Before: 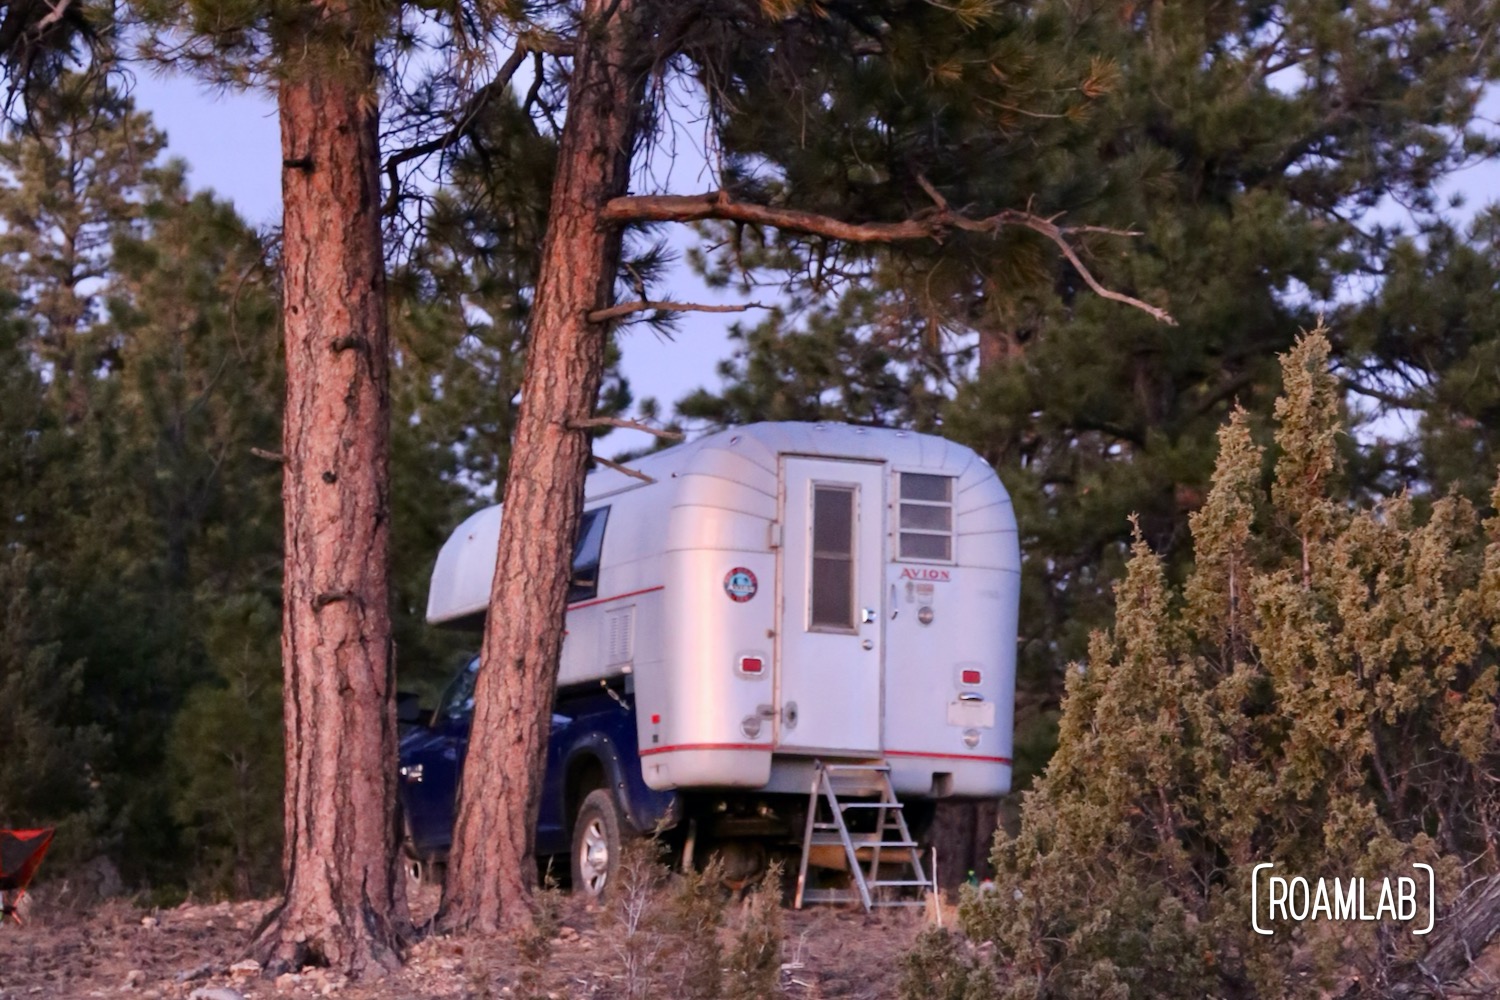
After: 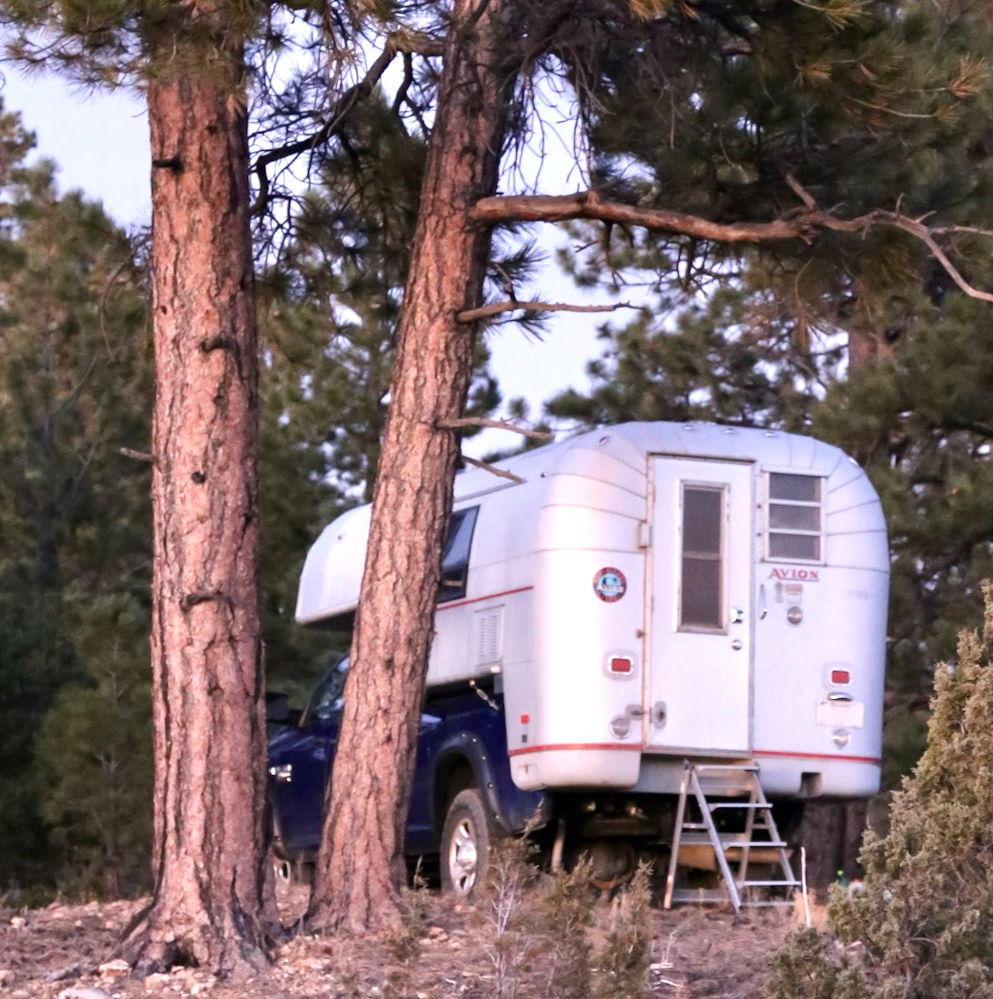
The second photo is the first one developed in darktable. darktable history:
crop and rotate: left 8.773%, right 24.981%
color correction: highlights b* -0.031, saturation 0.788
exposure: exposure 0.748 EV, compensate exposure bias true, compensate highlight preservation false
